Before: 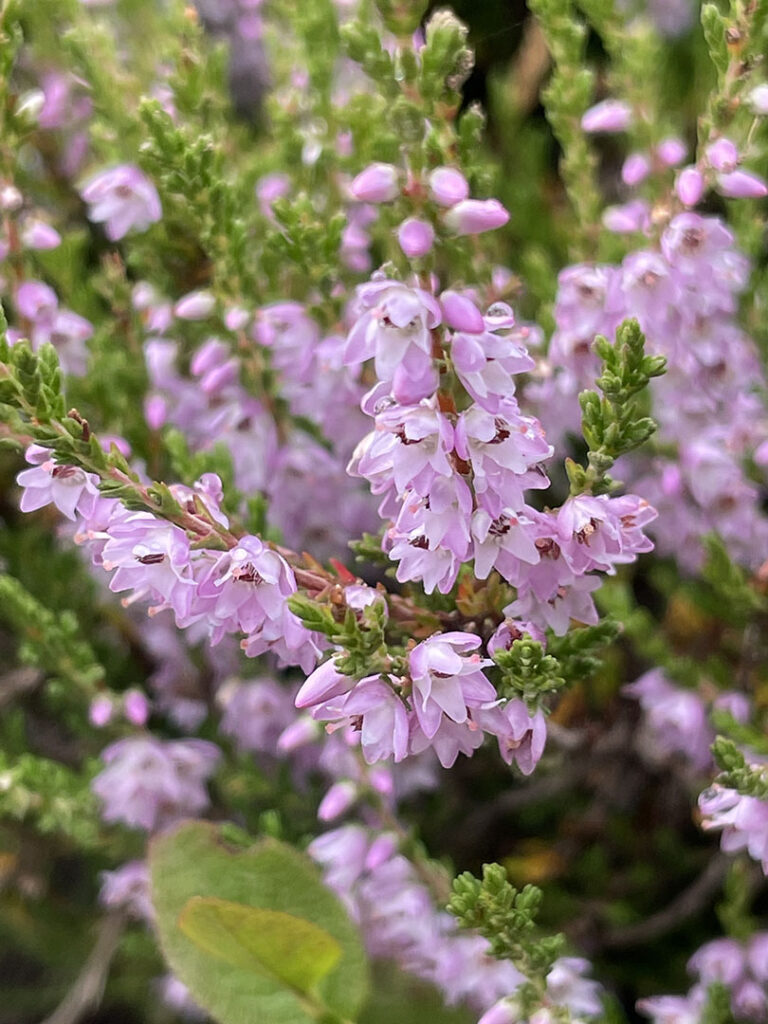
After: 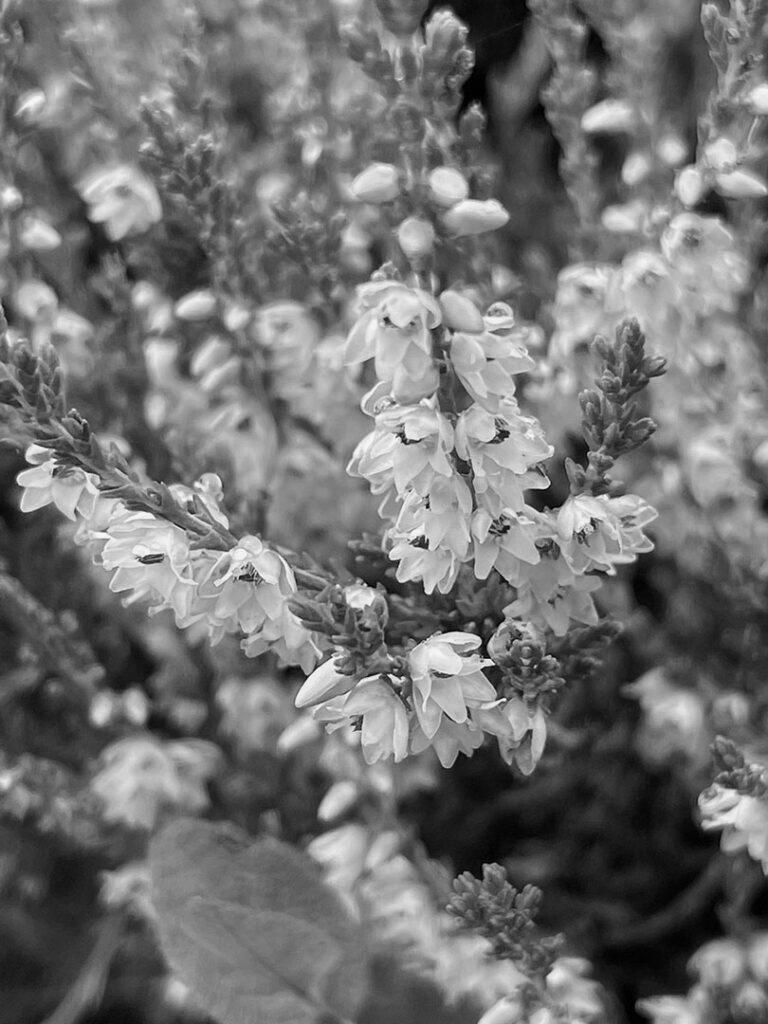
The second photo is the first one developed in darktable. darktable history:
color balance rgb: perceptual saturation grading › global saturation 8.89%, saturation formula JzAzBz (2021)
color calibration: output gray [0.21, 0.42, 0.37, 0], gray › normalize channels true, illuminant same as pipeline (D50), adaptation XYZ, x 0.346, y 0.359, gamut compression 0
